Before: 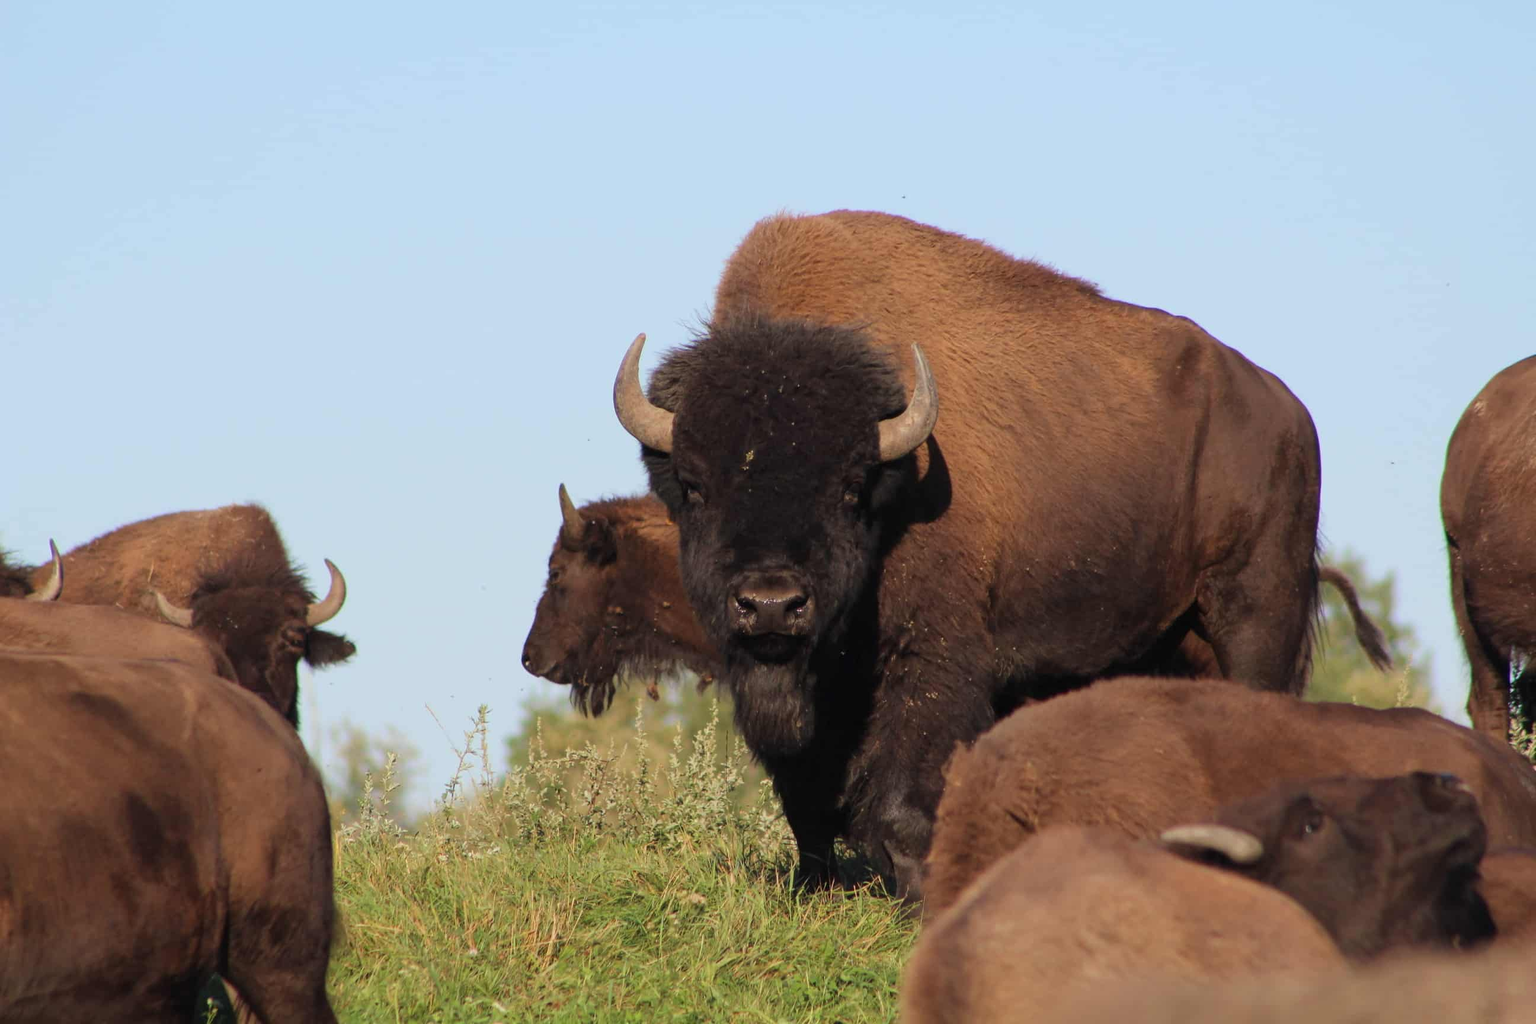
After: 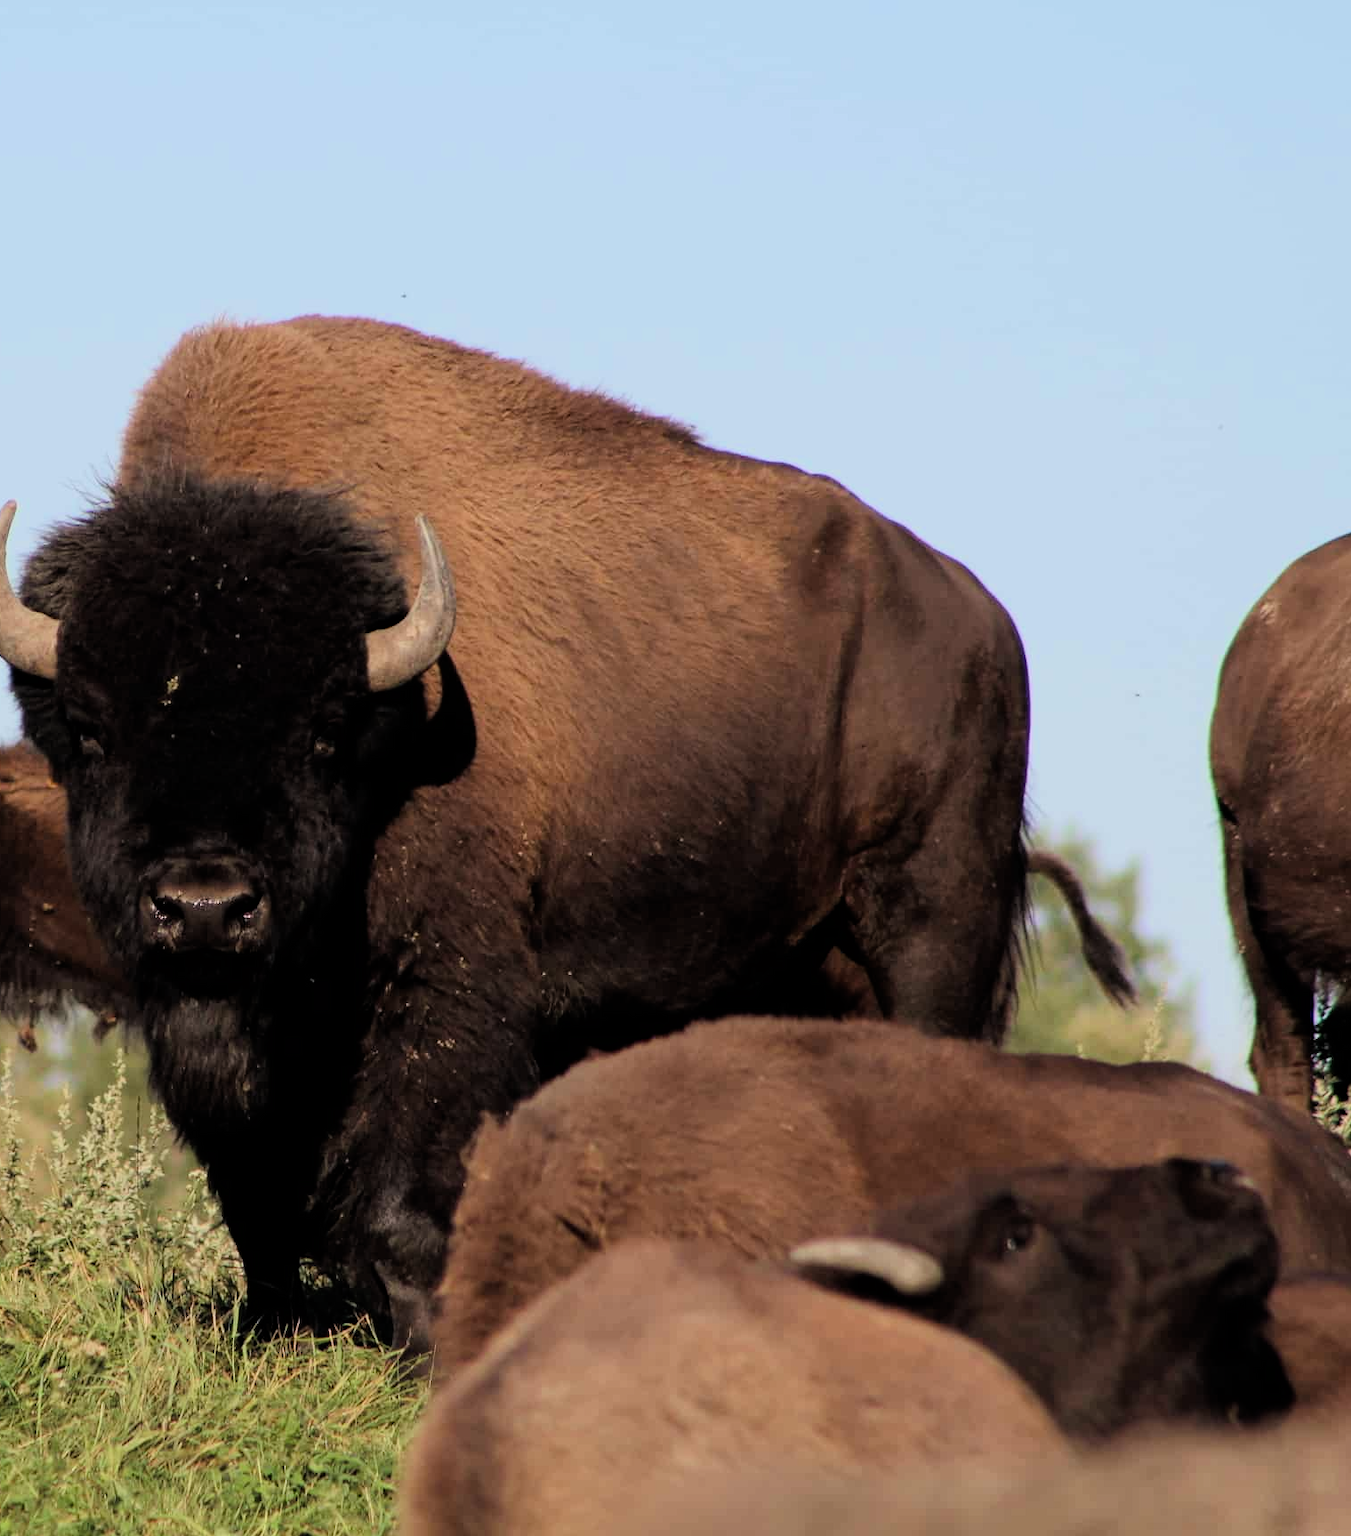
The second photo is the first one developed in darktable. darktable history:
filmic rgb: black relative exposure -16 EV, white relative exposure 6.26 EV, hardness 5.02, contrast 1.347, color science v6 (2022)
crop: left 41.328%
